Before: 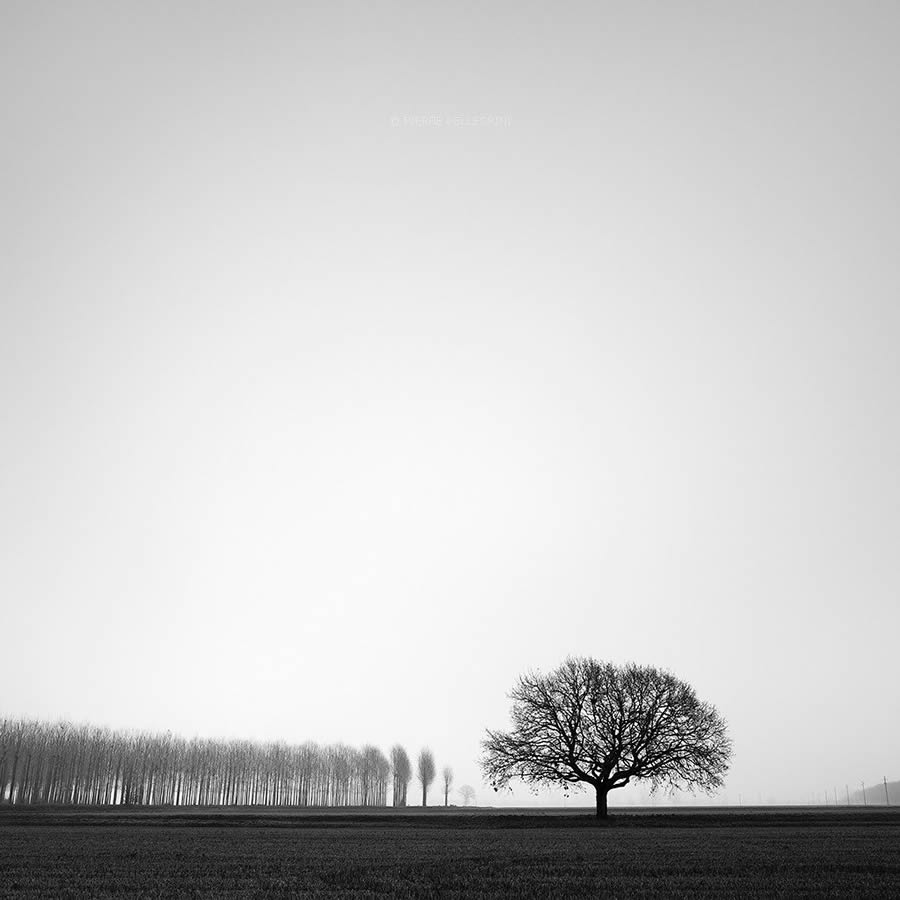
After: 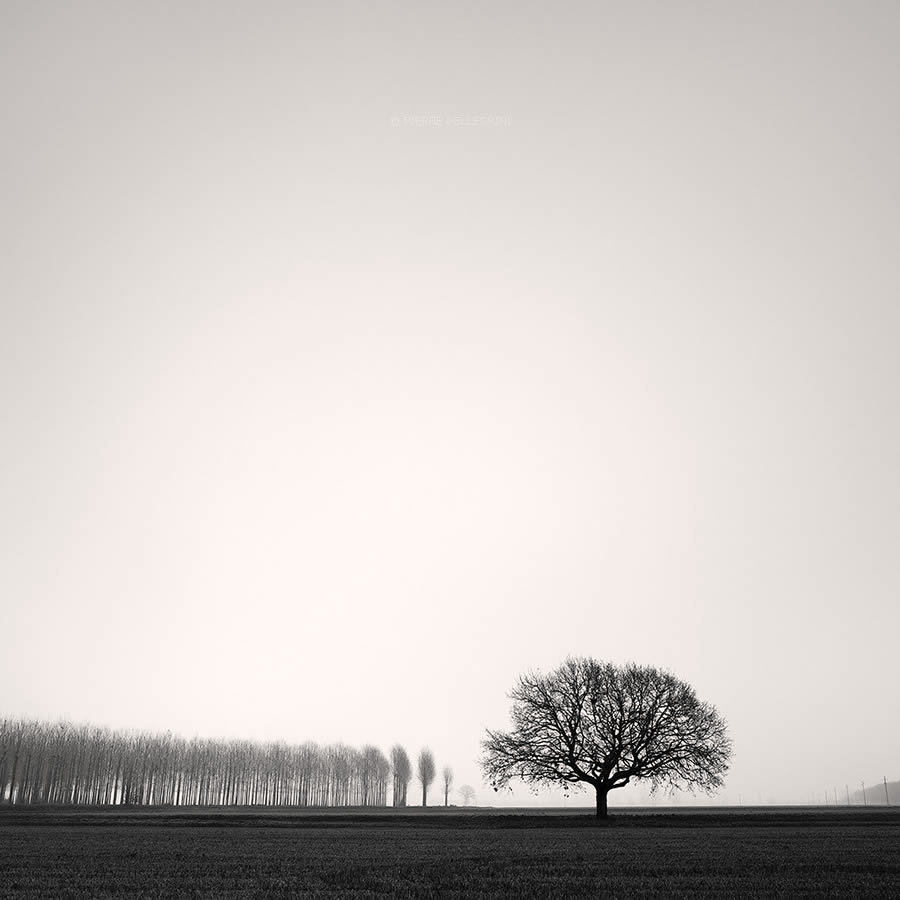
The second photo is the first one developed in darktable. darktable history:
color balance rgb: highlights gain › chroma 1.06%, highlights gain › hue 60.04°, perceptual saturation grading › global saturation 0.246%, perceptual saturation grading › mid-tones 11.397%
